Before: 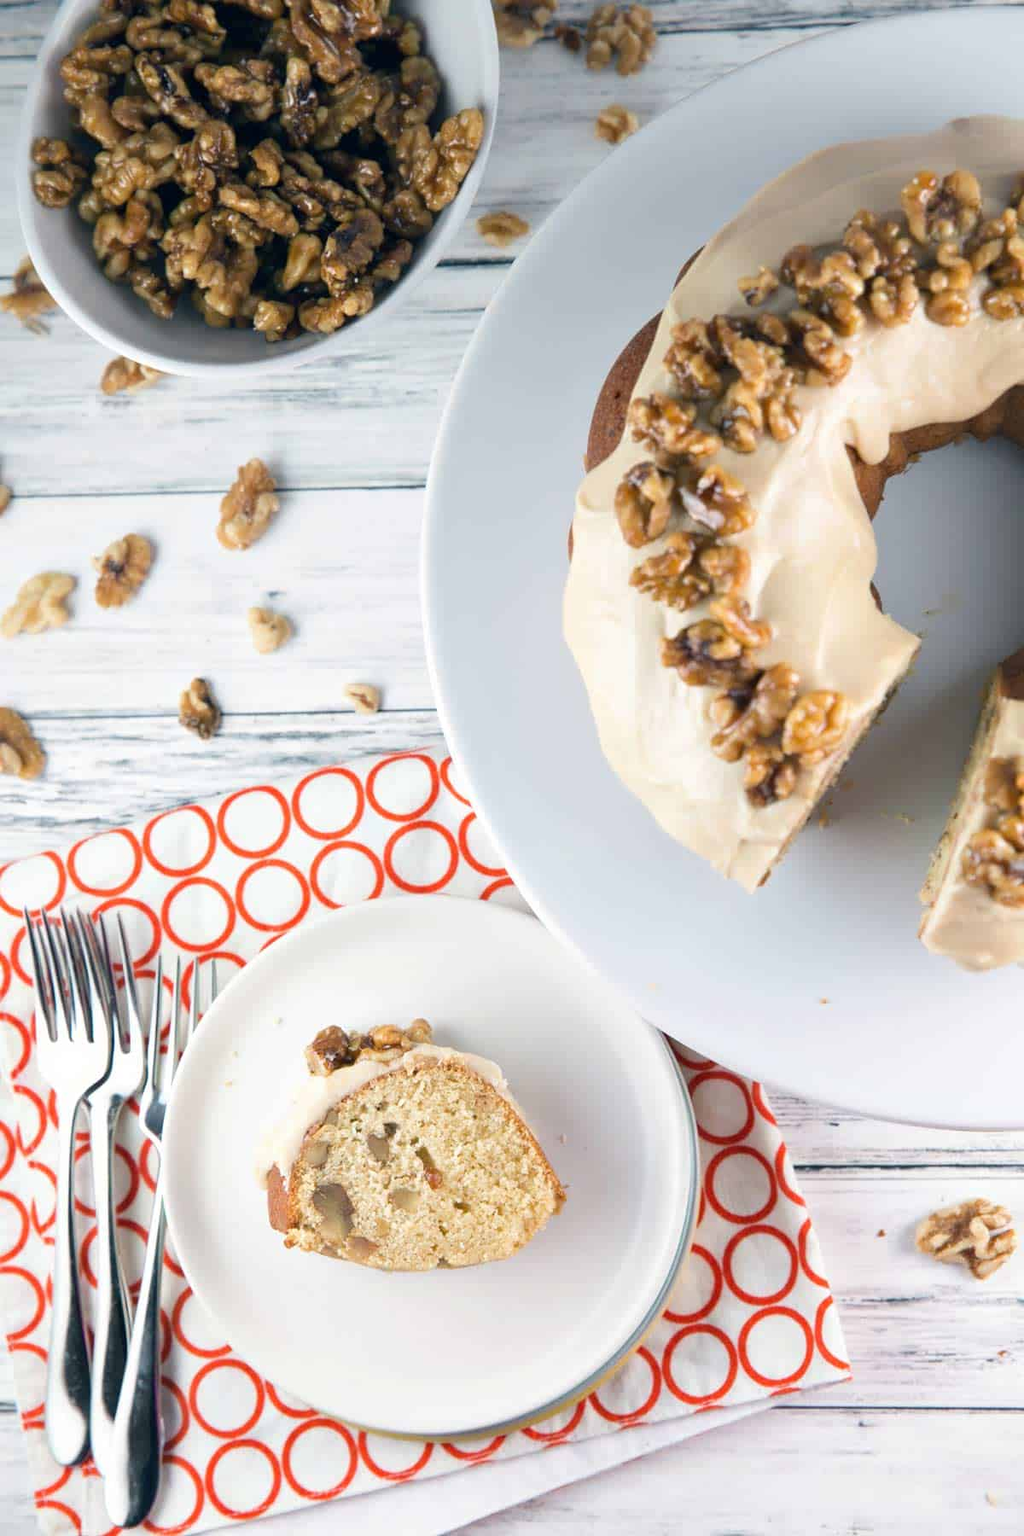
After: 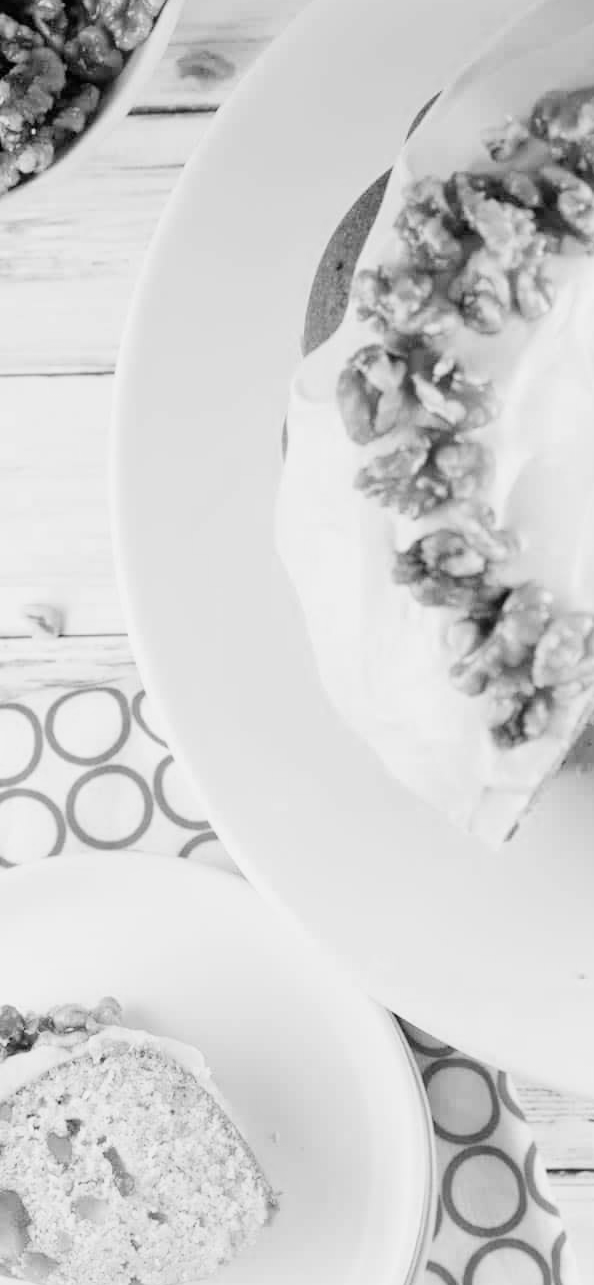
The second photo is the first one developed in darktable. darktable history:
exposure: black level correction 0, exposure 1 EV, compensate exposure bias true, compensate highlight preservation false
crop: left 32.075%, top 10.976%, right 18.355%, bottom 17.596%
monochrome: on, module defaults
filmic rgb: black relative exposure -7.65 EV, white relative exposure 4.56 EV, hardness 3.61
